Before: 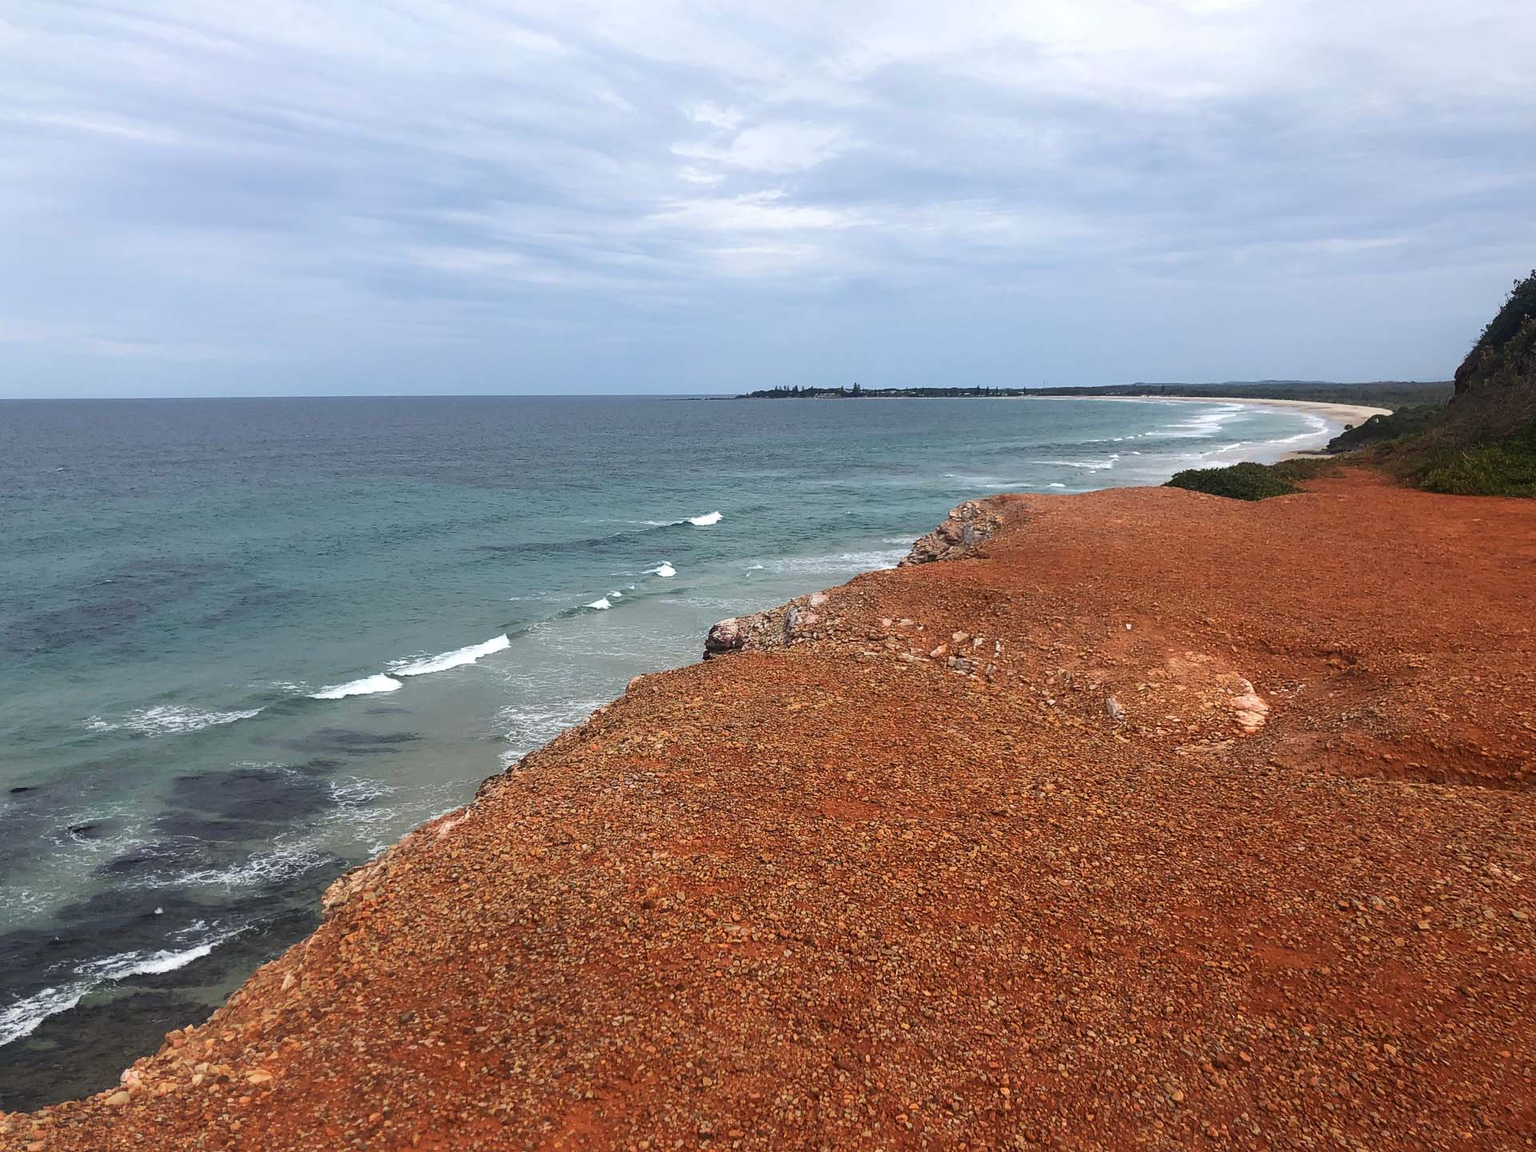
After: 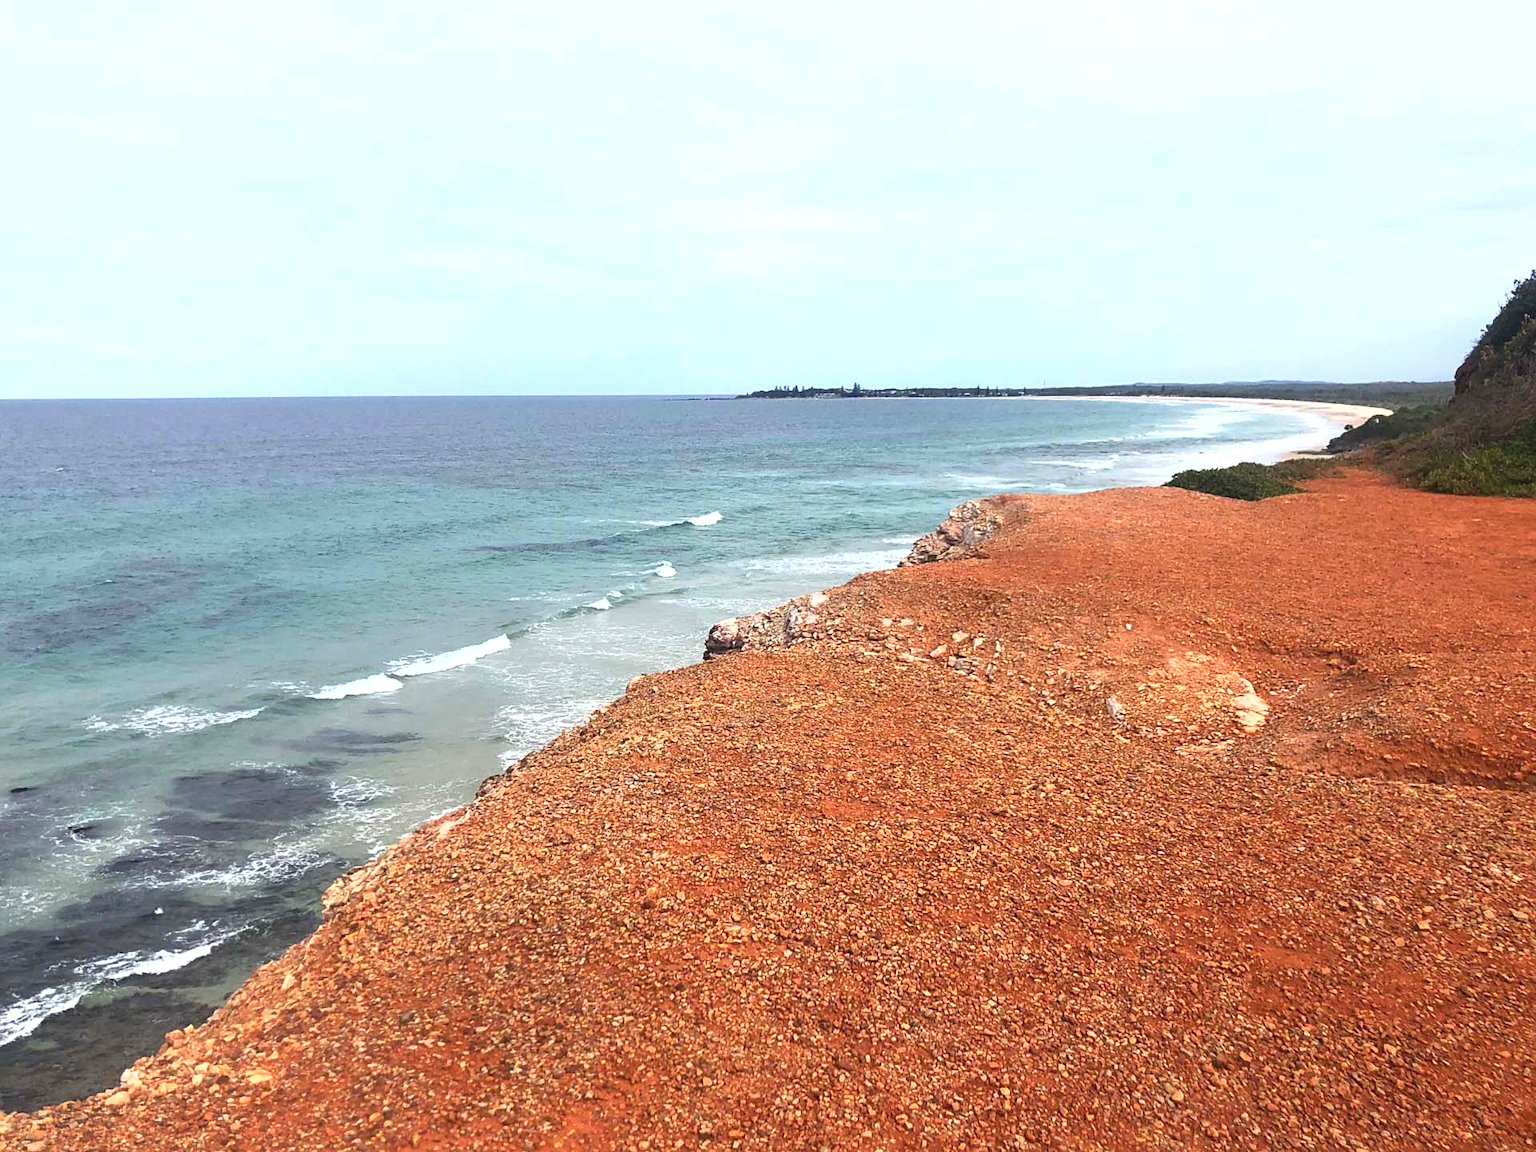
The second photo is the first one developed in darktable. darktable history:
lowpass: radius 0.5, unbound 0
sharpen: amount 0.2
exposure: black level correction 0, exposure 1 EV, compensate exposure bias true, compensate highlight preservation false
